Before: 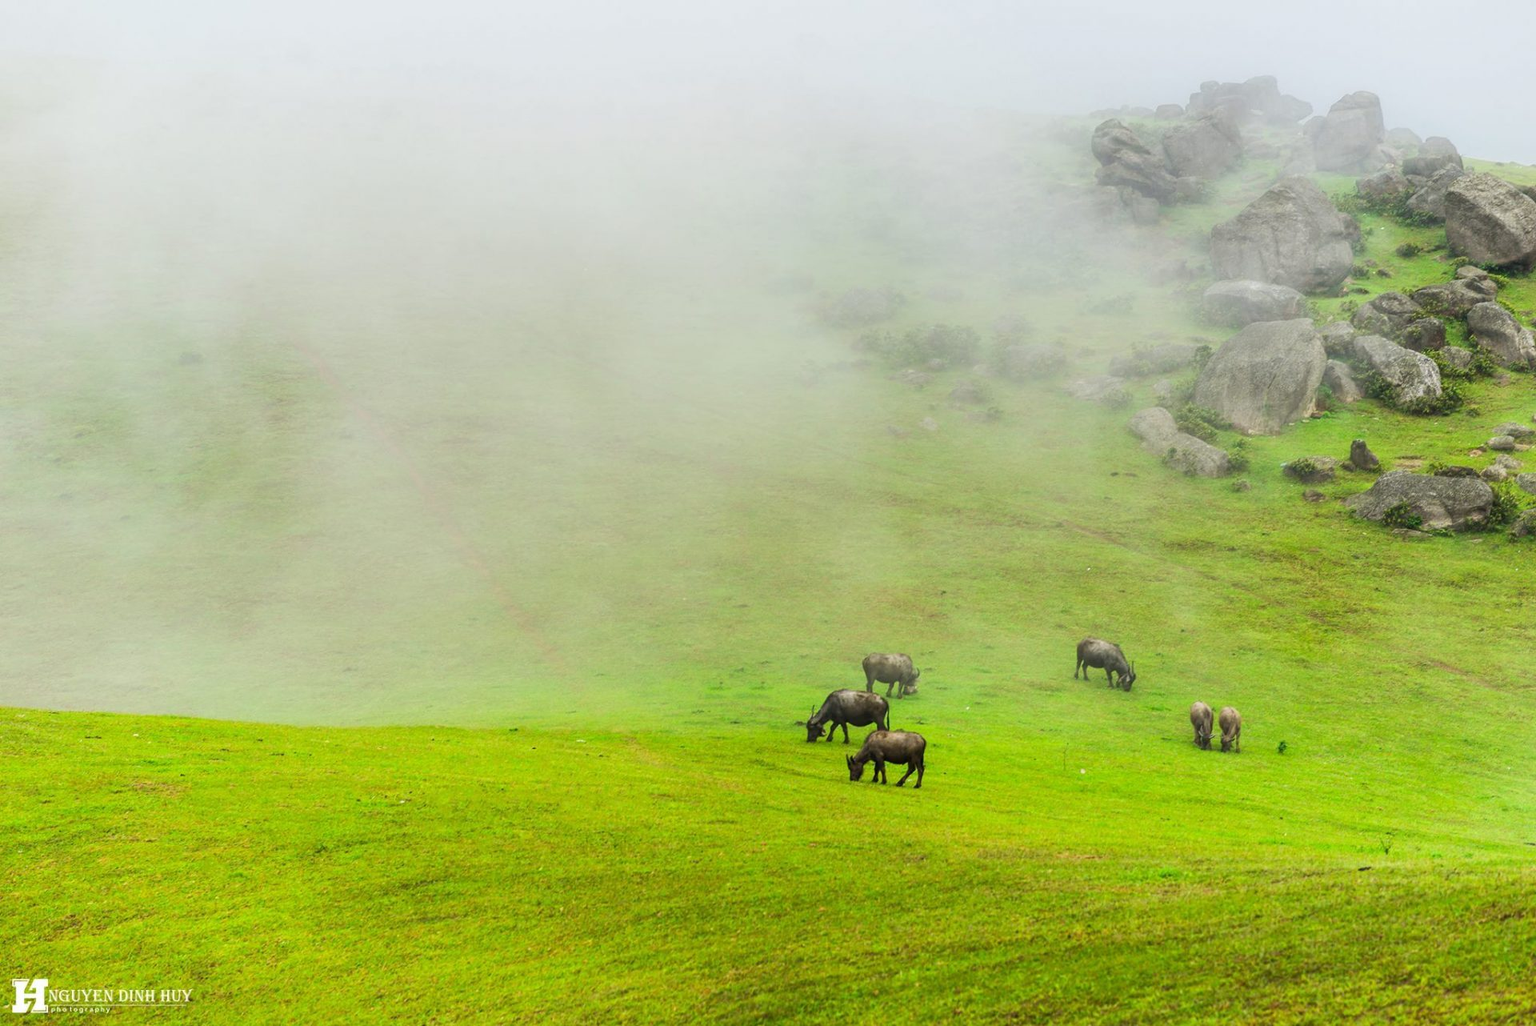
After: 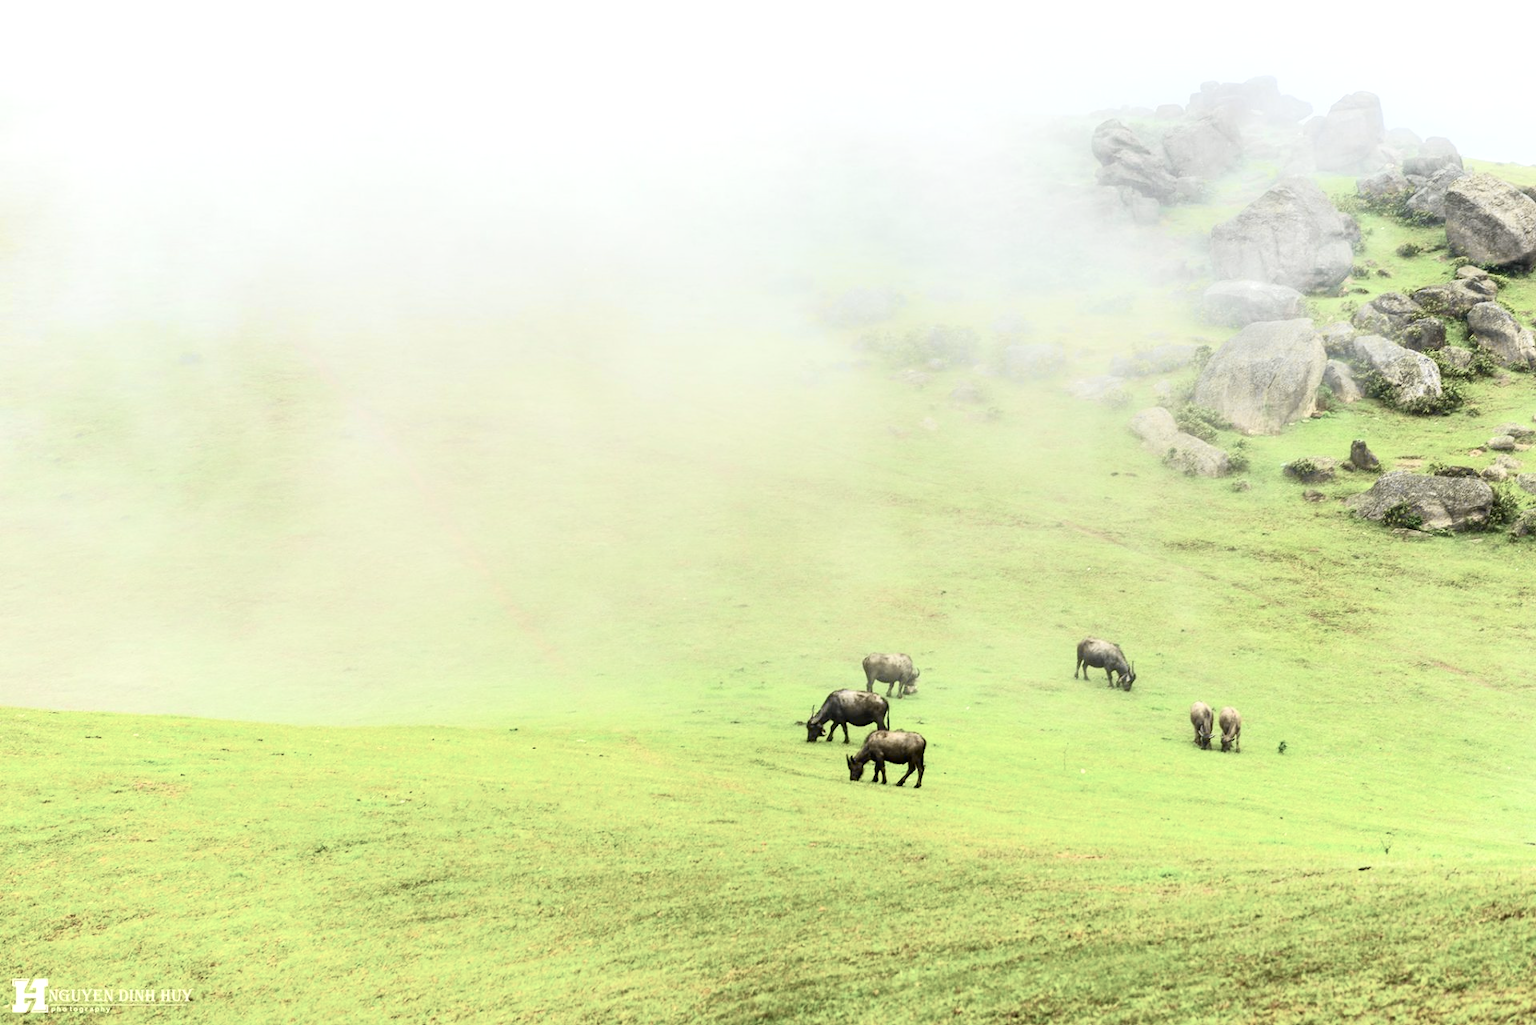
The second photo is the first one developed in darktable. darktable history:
tone curve: curves: ch0 [(0, 0.006) (0.046, 0.011) (0.13, 0.062) (0.338, 0.327) (0.494, 0.55) (0.728, 0.835) (1, 1)]; ch1 [(0, 0) (0.346, 0.324) (0.45, 0.431) (0.5, 0.5) (0.522, 0.517) (0.55, 0.57) (1, 1)]; ch2 [(0, 0) (0.453, 0.418) (0.5, 0.5) (0.526, 0.524) (0.554, 0.598) (0.622, 0.679) (0.707, 0.761) (1, 1)], color space Lab, independent channels, preserve colors none
color zones: curves: ch1 [(0, 0.292) (0.001, 0.292) (0.2, 0.264) (0.4, 0.248) (0.6, 0.248) (0.8, 0.264) (0.999, 0.292) (1, 0.292)]
exposure: black level correction 0, exposure 0.5 EV, compensate highlight preservation false
